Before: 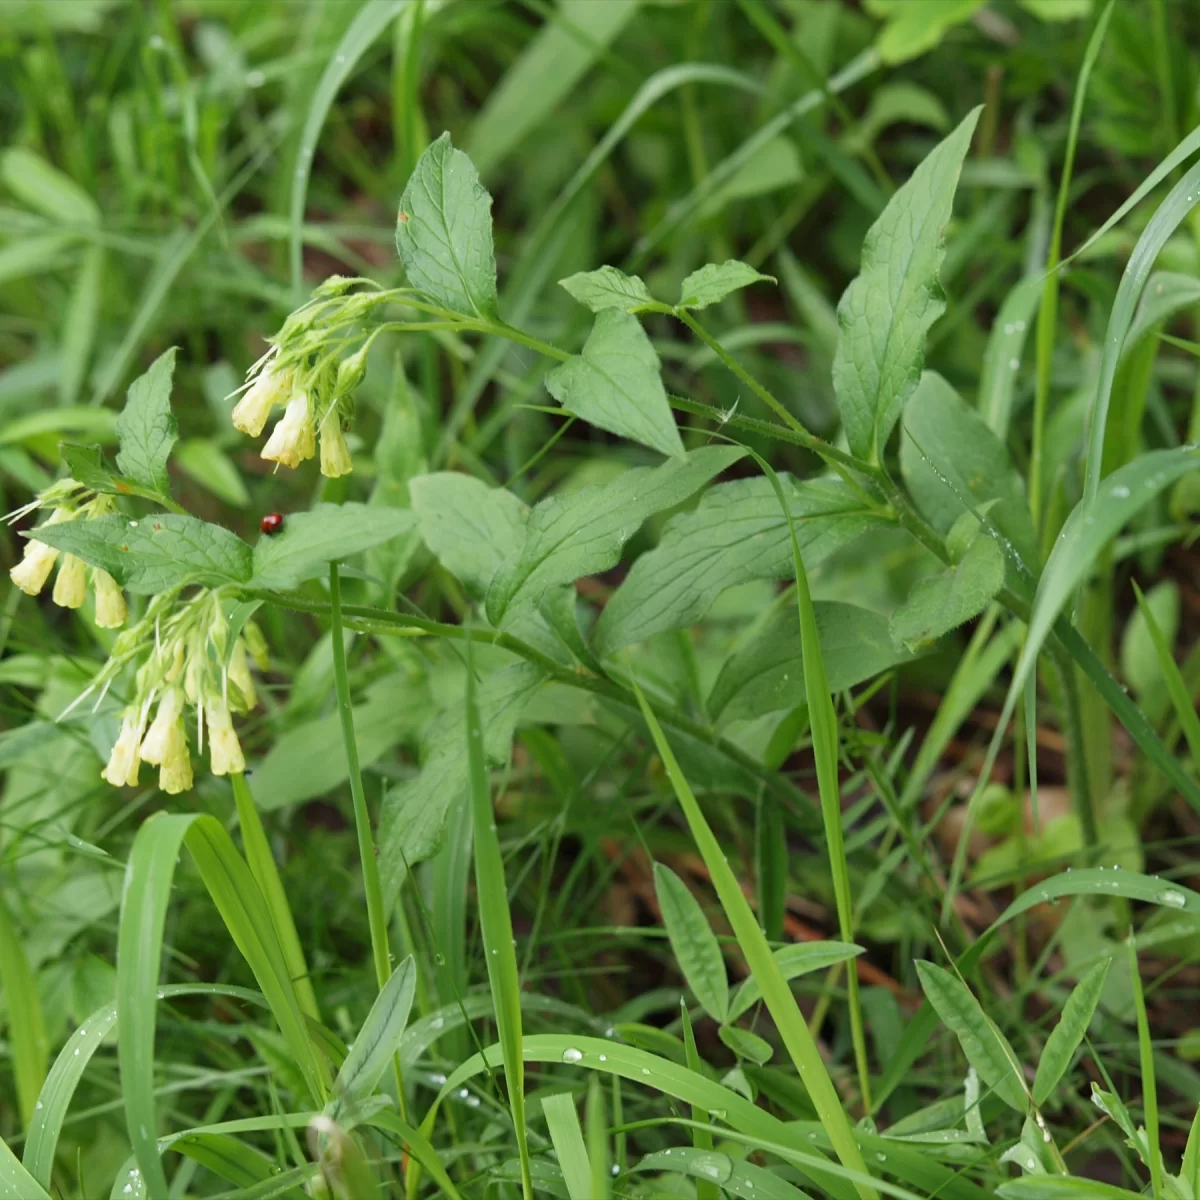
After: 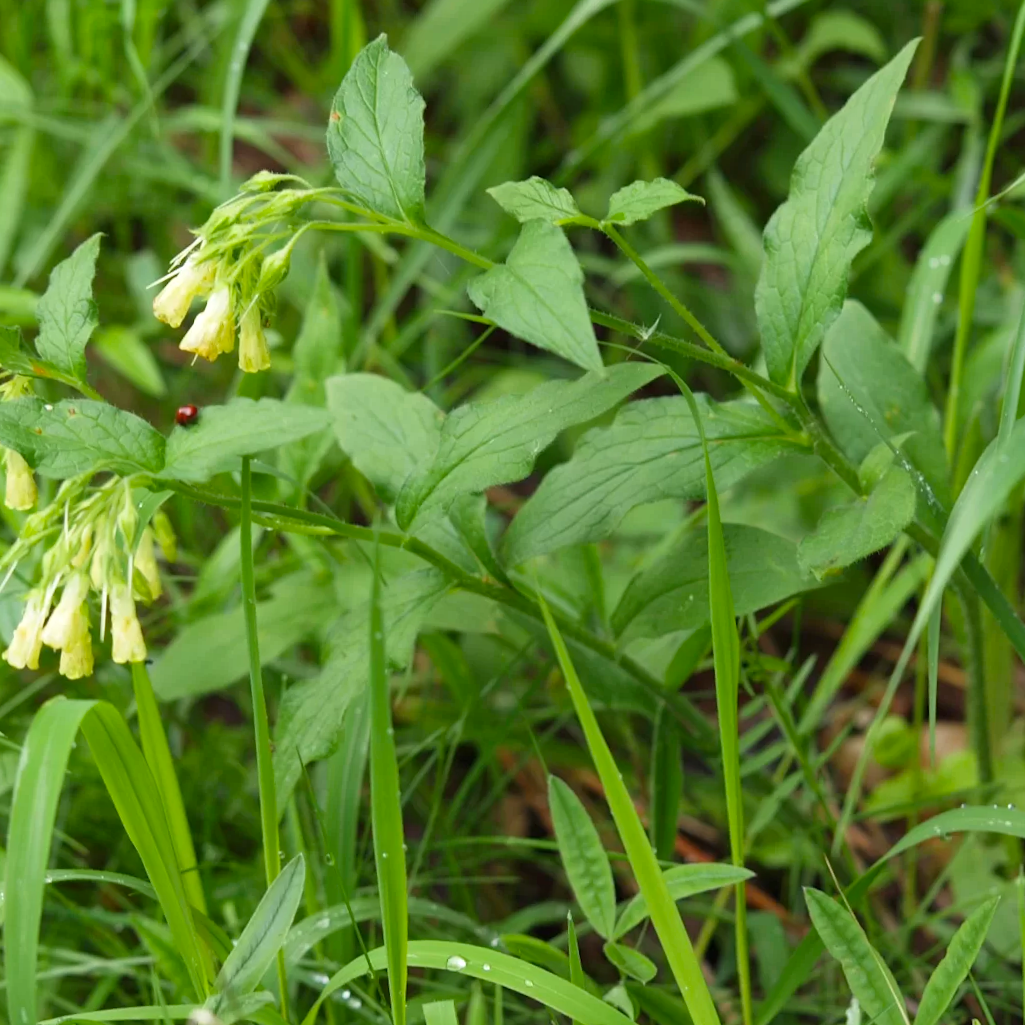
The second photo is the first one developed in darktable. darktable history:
color balance rgb: linear chroma grading › global chroma 3.45%, perceptual saturation grading › global saturation 11.24%, perceptual brilliance grading › global brilliance 3.04%, global vibrance 2.8%
crop and rotate: angle -3.27°, left 5.211%, top 5.211%, right 4.607%, bottom 4.607%
